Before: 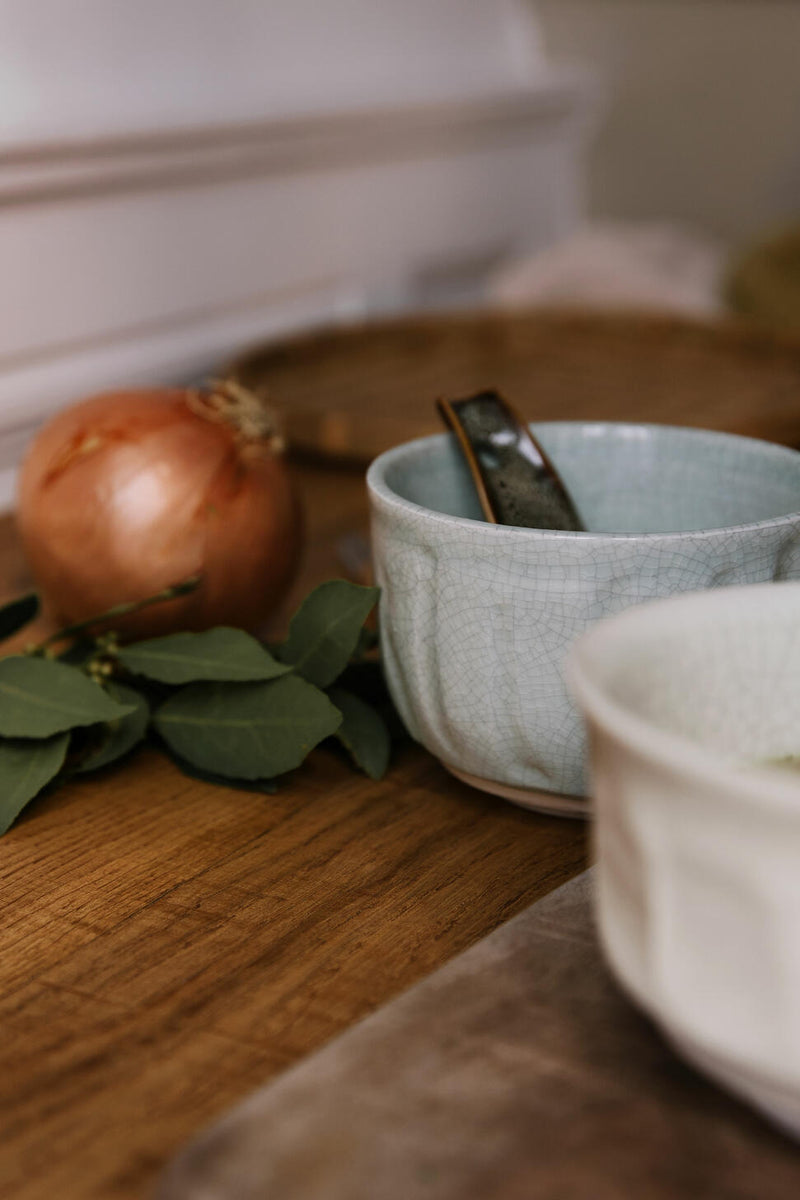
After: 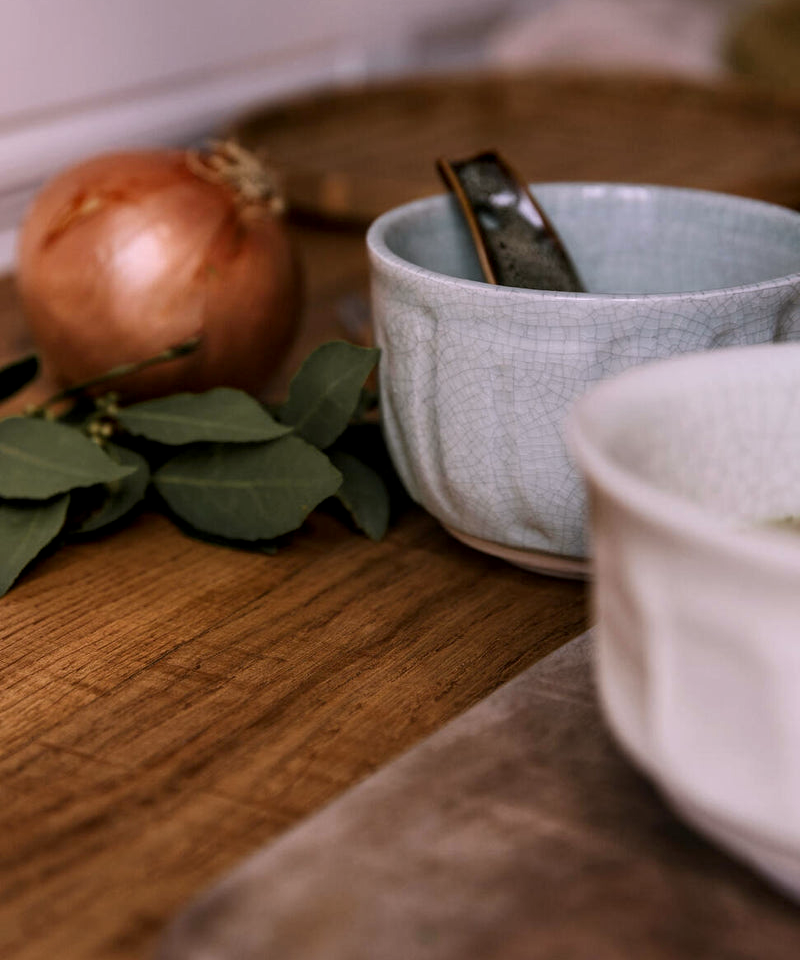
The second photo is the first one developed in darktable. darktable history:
white balance: red 1.05, blue 1.072
crop and rotate: top 19.998%
local contrast: on, module defaults
